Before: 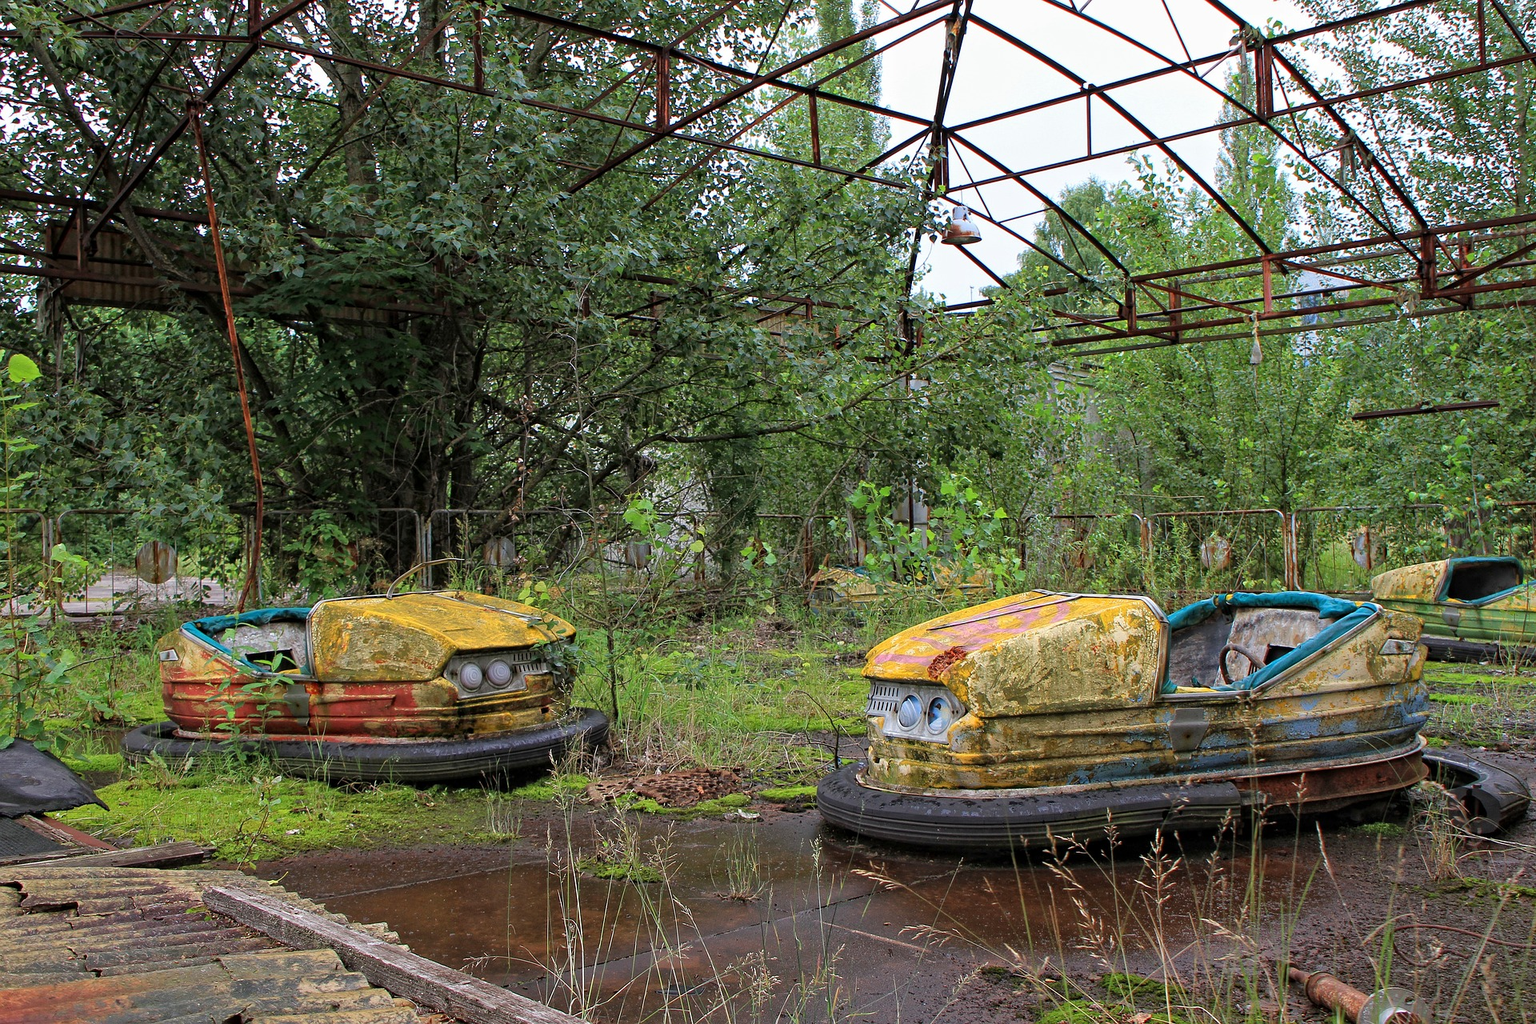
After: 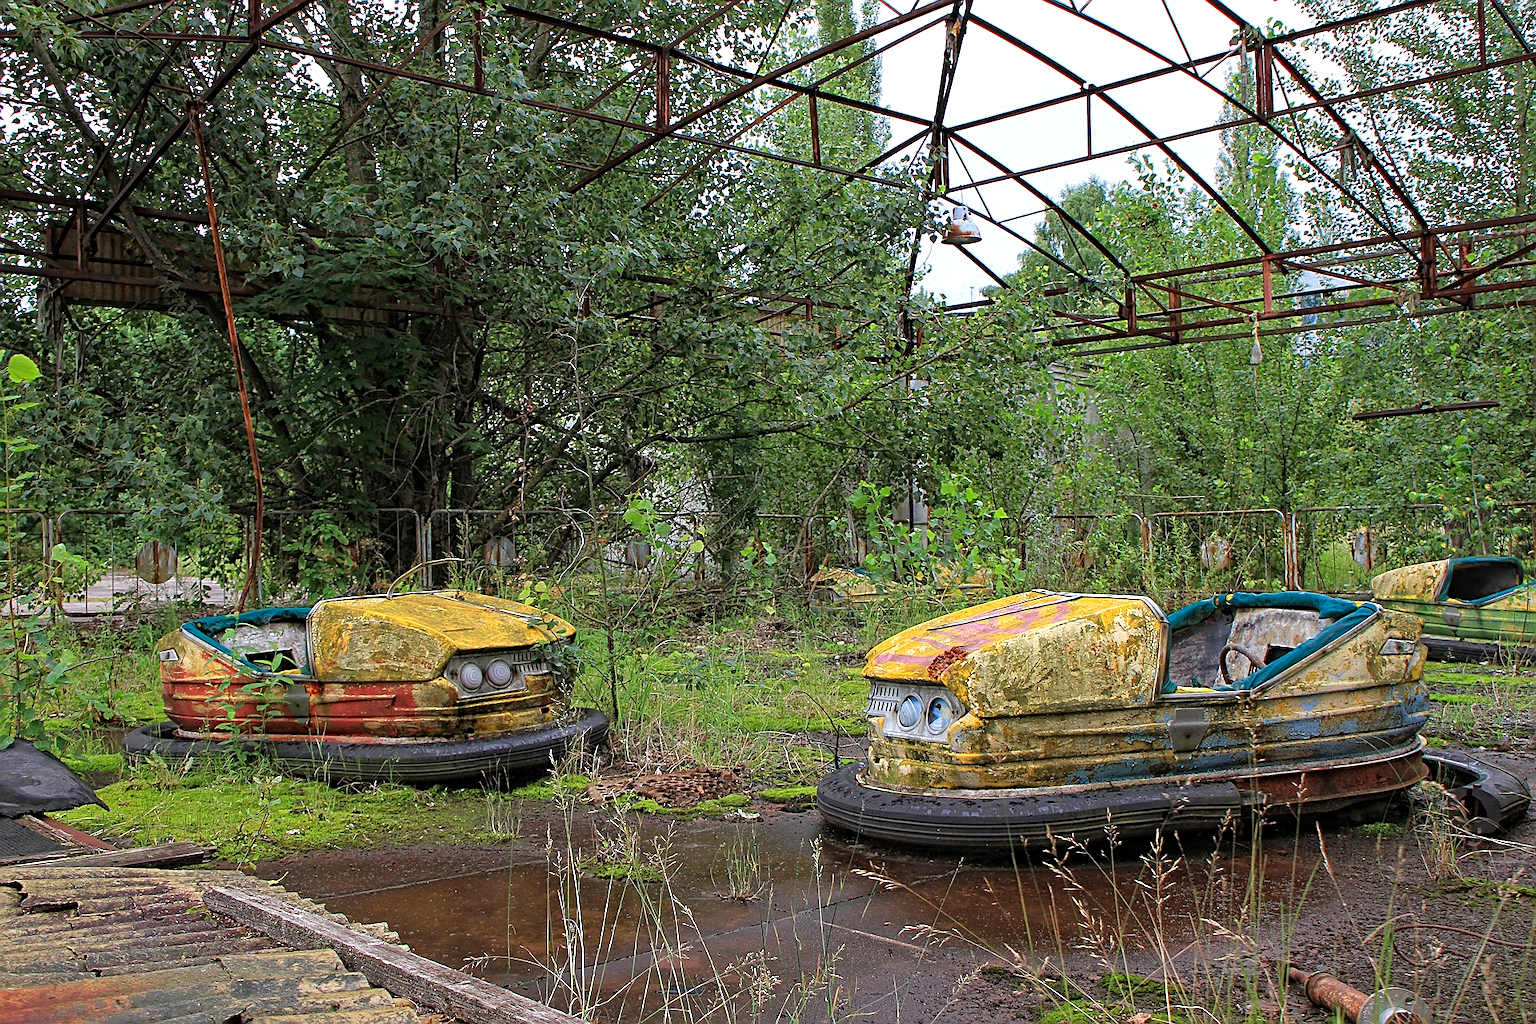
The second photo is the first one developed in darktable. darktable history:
color zones: curves: ch0 [(0.25, 0.5) (0.636, 0.25) (0.75, 0.5)]
sharpen: amount 0.498
exposure: exposure 0.203 EV, compensate highlight preservation false
